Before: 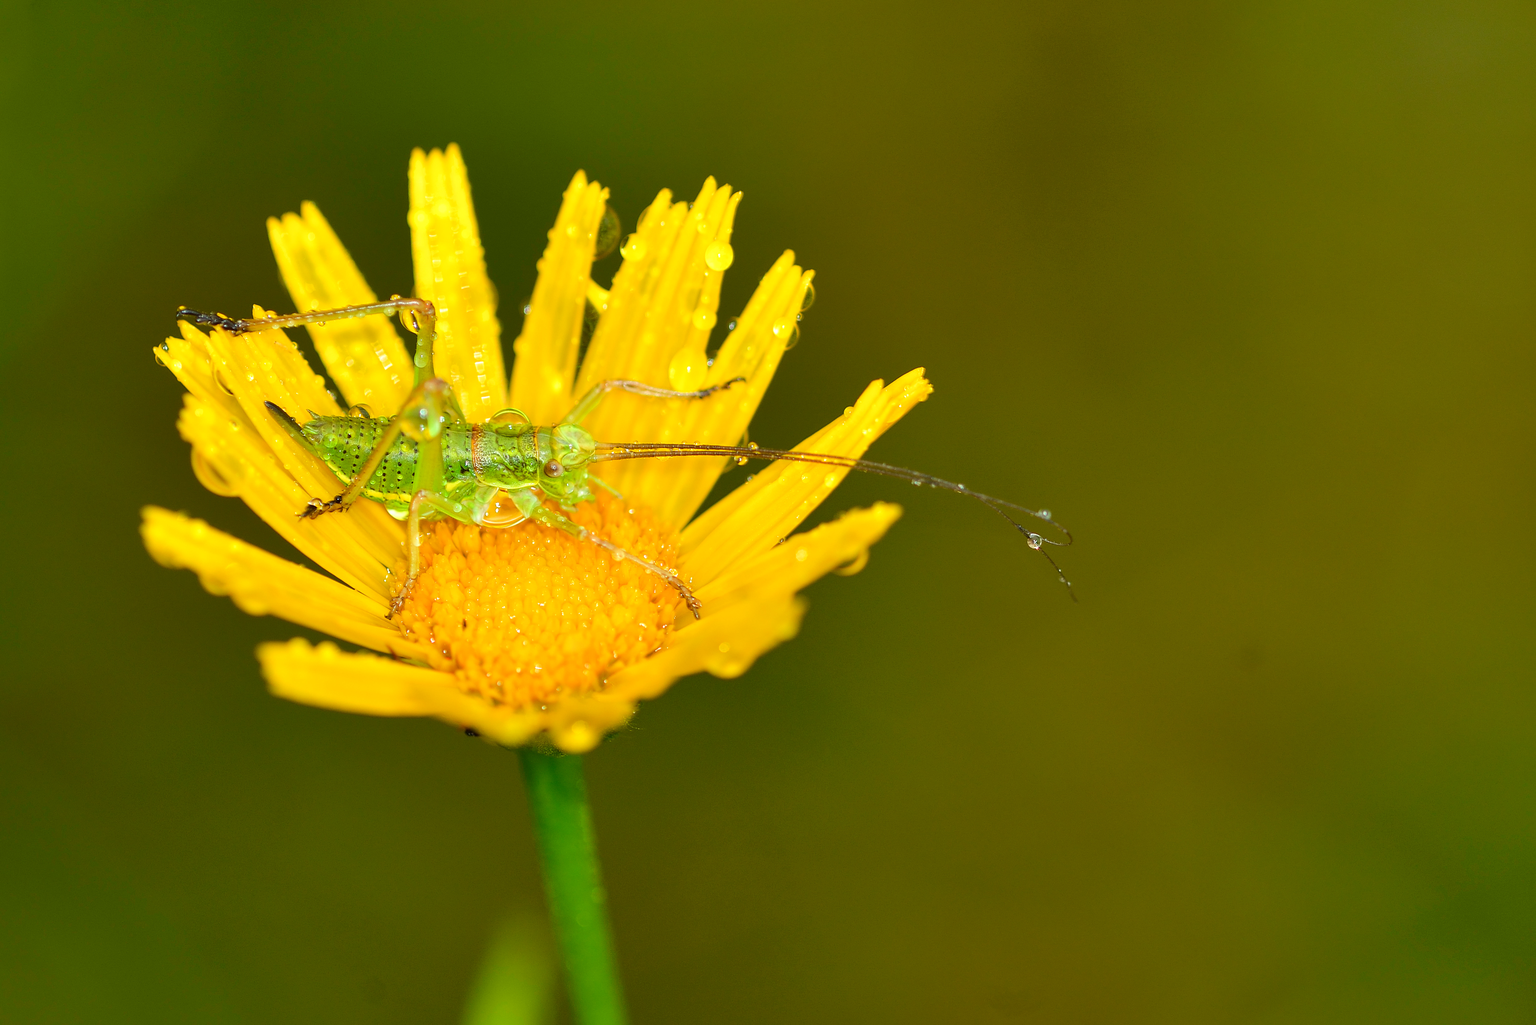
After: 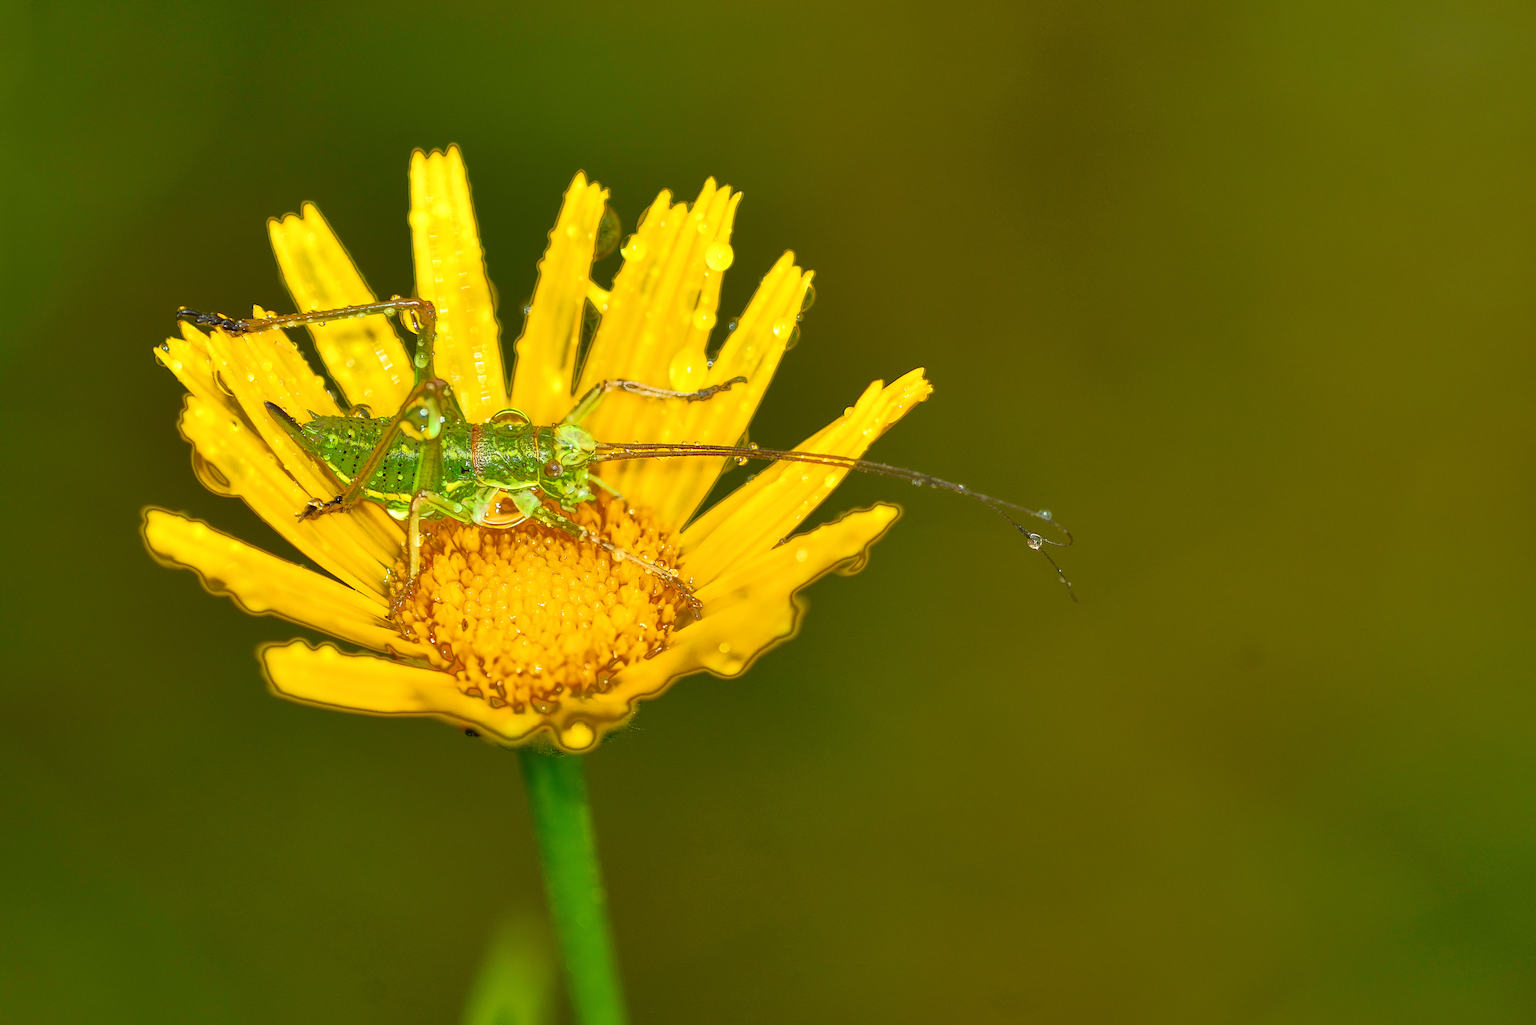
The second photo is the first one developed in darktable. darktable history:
fill light: exposure -0.73 EV, center 0.69, width 2.2
color correction: highlights a* 0.003, highlights b* -0.283
